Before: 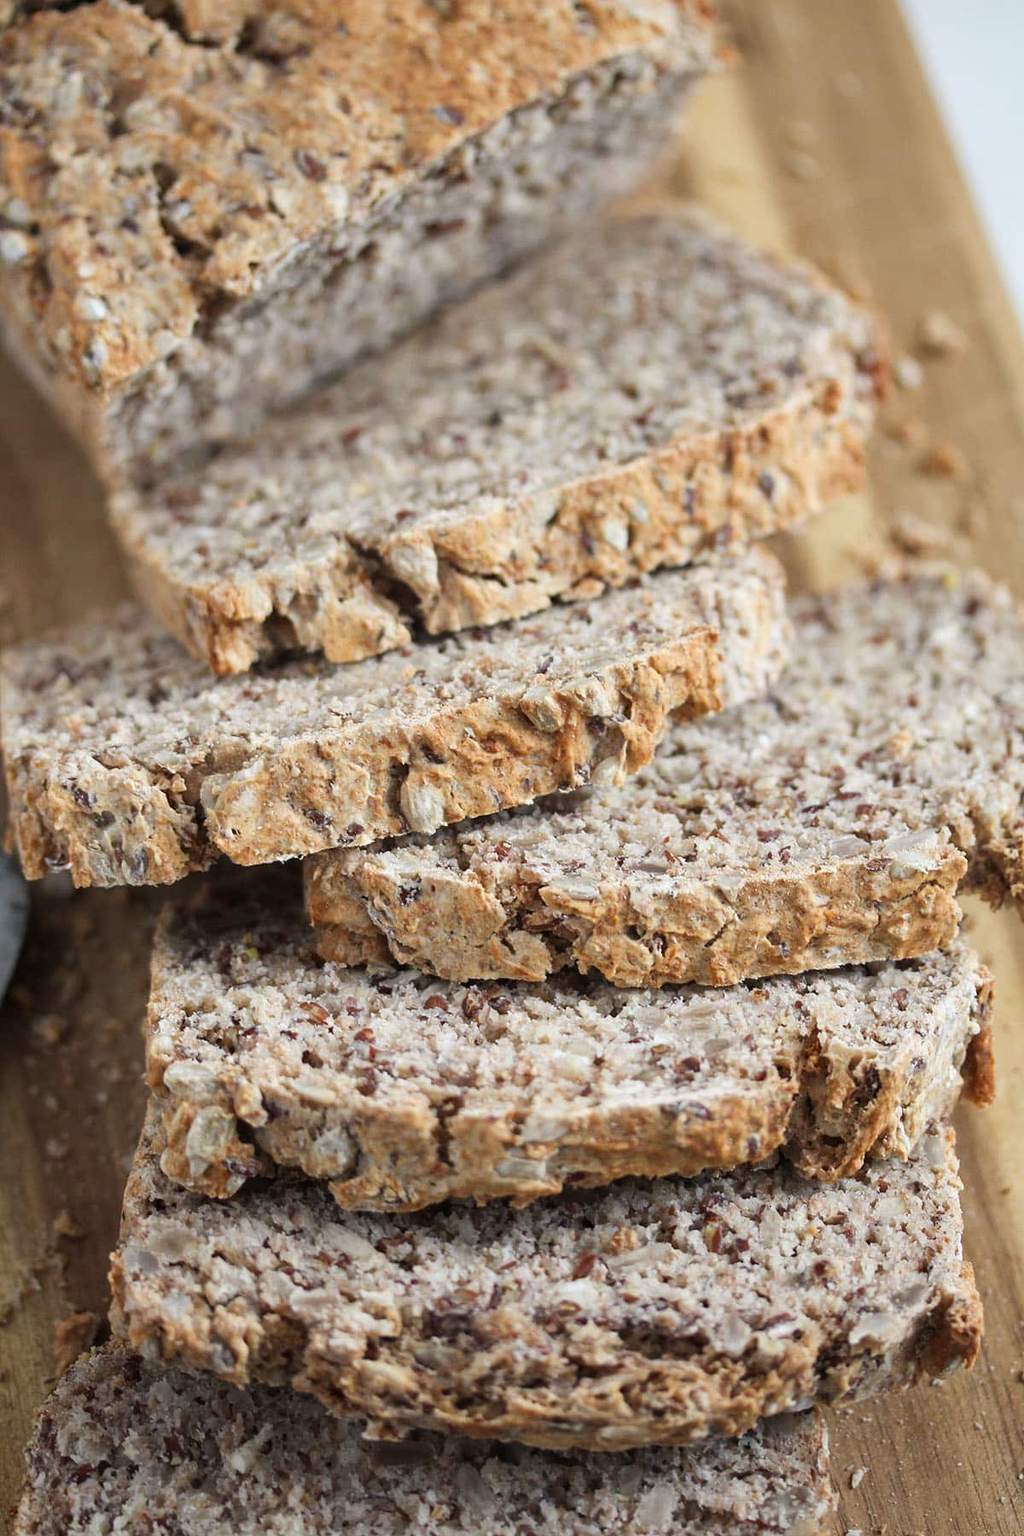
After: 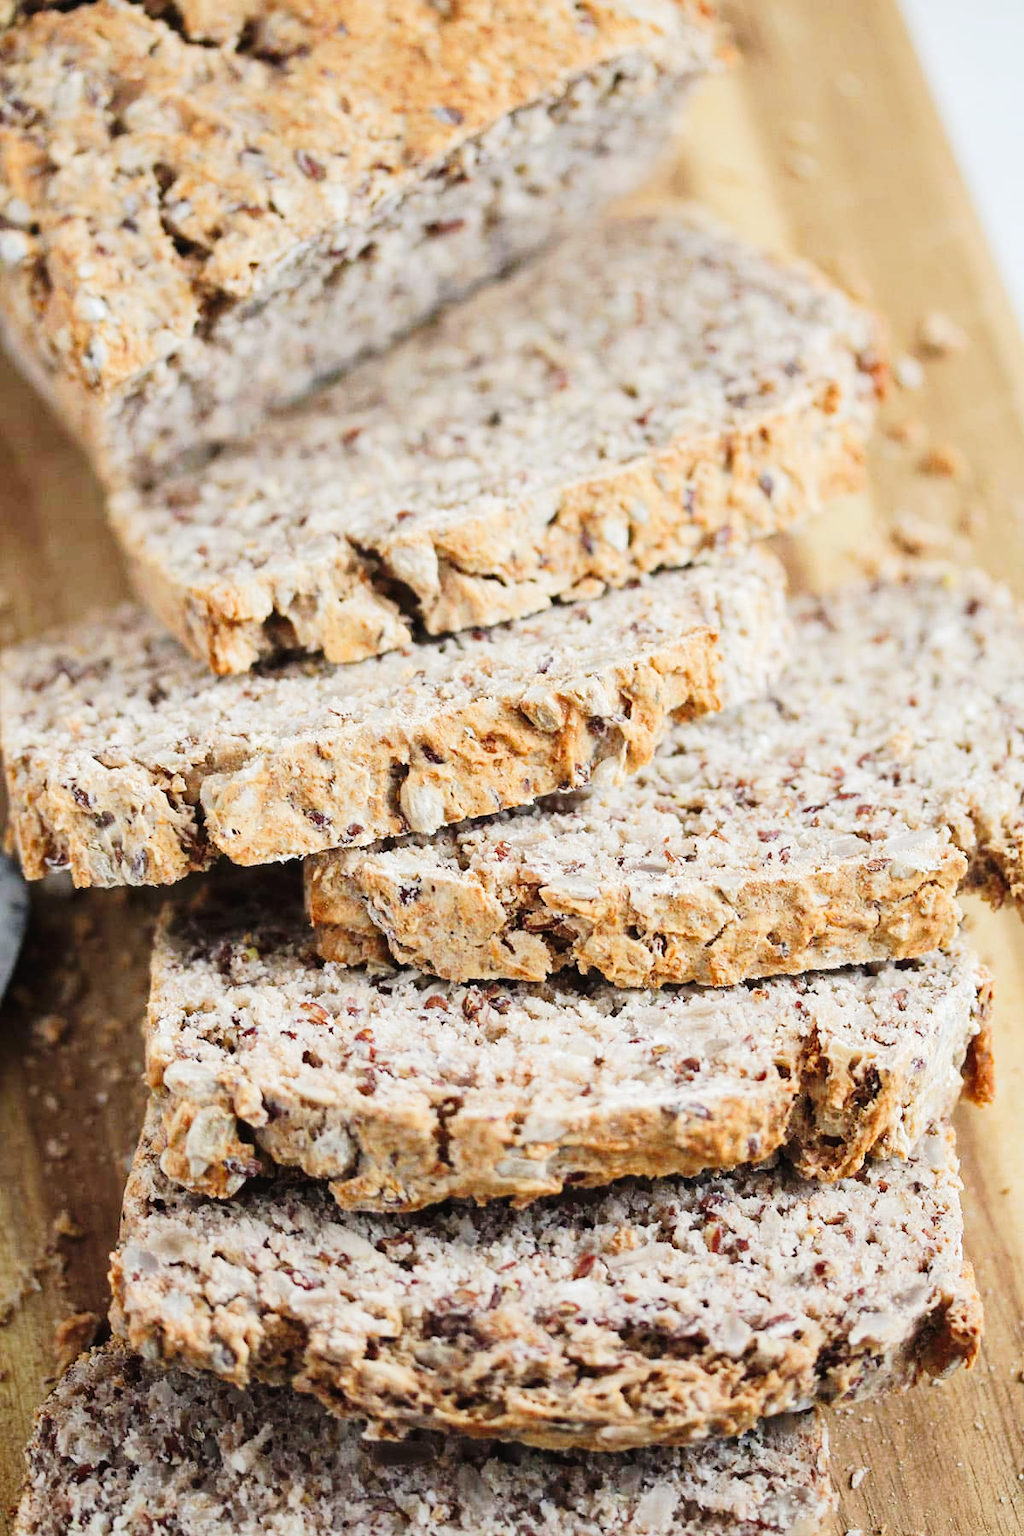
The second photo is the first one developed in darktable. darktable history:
tone curve: curves: ch0 [(0, 0) (0.003, 0.016) (0.011, 0.019) (0.025, 0.023) (0.044, 0.029) (0.069, 0.042) (0.1, 0.068) (0.136, 0.101) (0.177, 0.143) (0.224, 0.21) (0.277, 0.289) (0.335, 0.379) (0.399, 0.476) (0.468, 0.569) (0.543, 0.654) (0.623, 0.75) (0.709, 0.822) (0.801, 0.893) (0.898, 0.946) (1, 1)], preserve colors none
base curve: curves: ch0 [(0, 0) (0.262, 0.32) (0.722, 0.705) (1, 1)]
